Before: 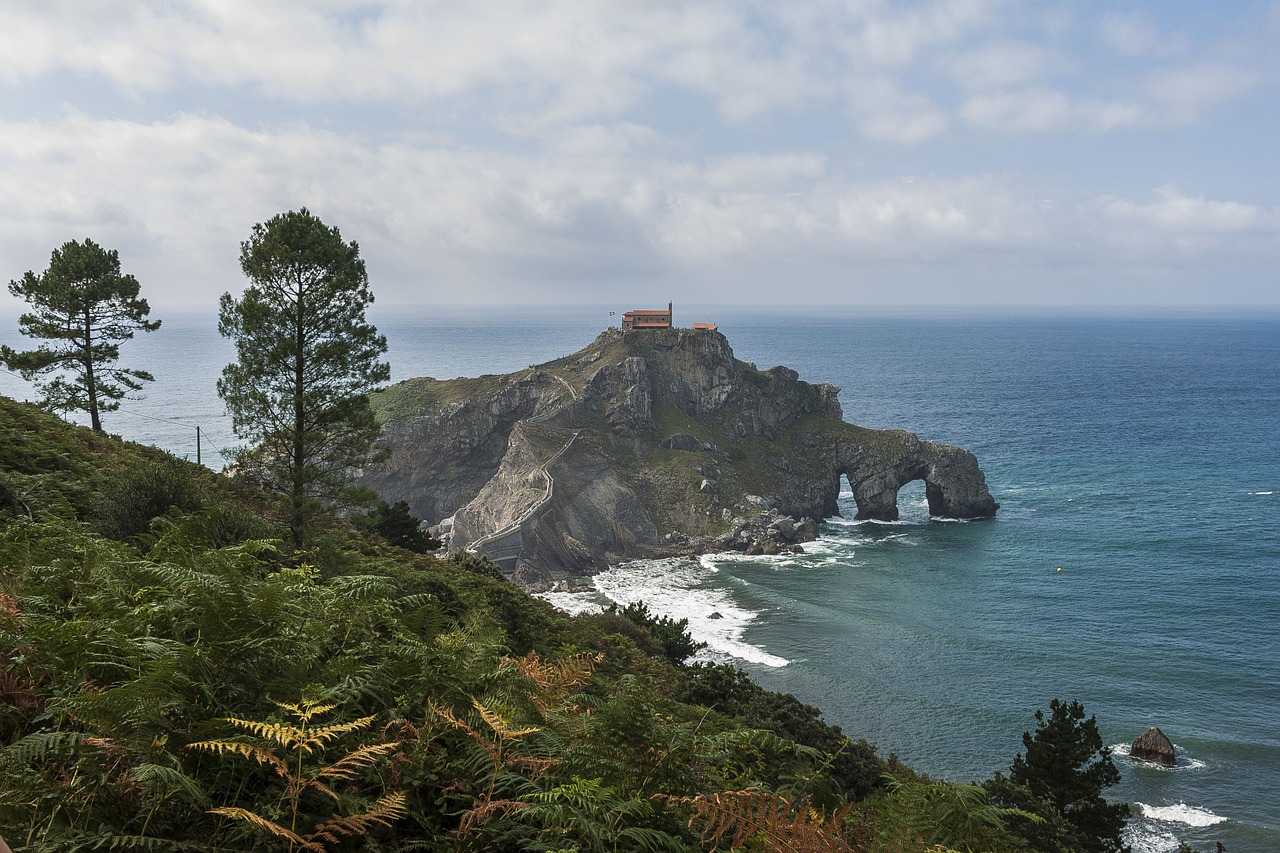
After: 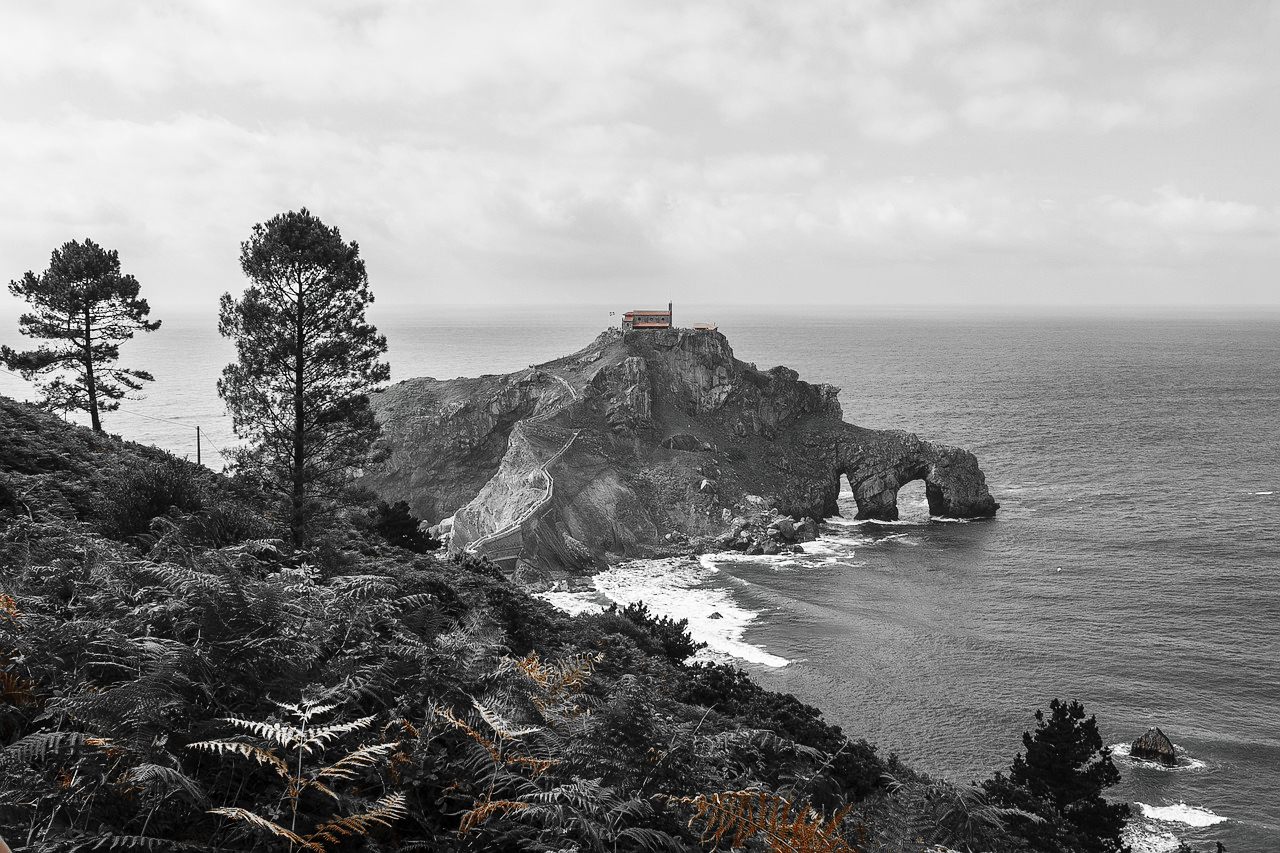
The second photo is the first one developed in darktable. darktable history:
color correction: highlights a* -9.9, highlights b* -10.2
base curve: curves: ch0 [(0, 0) (0.036, 0.025) (0.121, 0.166) (0.206, 0.329) (0.605, 0.79) (1, 1)], preserve colors none
color zones: curves: ch0 [(0, 0.497) (0.096, 0.361) (0.221, 0.538) (0.429, 0.5) (0.571, 0.5) (0.714, 0.5) (0.857, 0.5) (1, 0.497)]; ch1 [(0, 0.5) (0.143, 0.5) (0.257, -0.002) (0.429, 0.04) (0.571, -0.001) (0.714, -0.015) (0.857, 0.024) (1, 0.5)]
